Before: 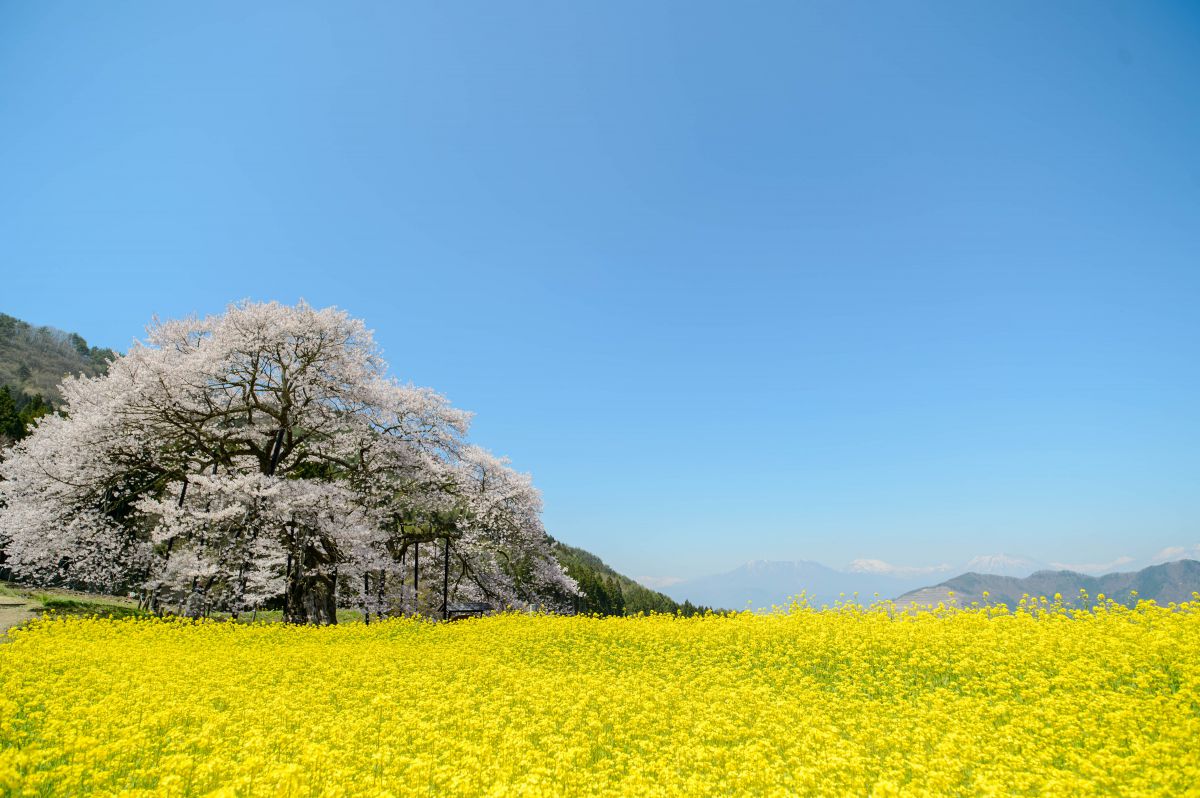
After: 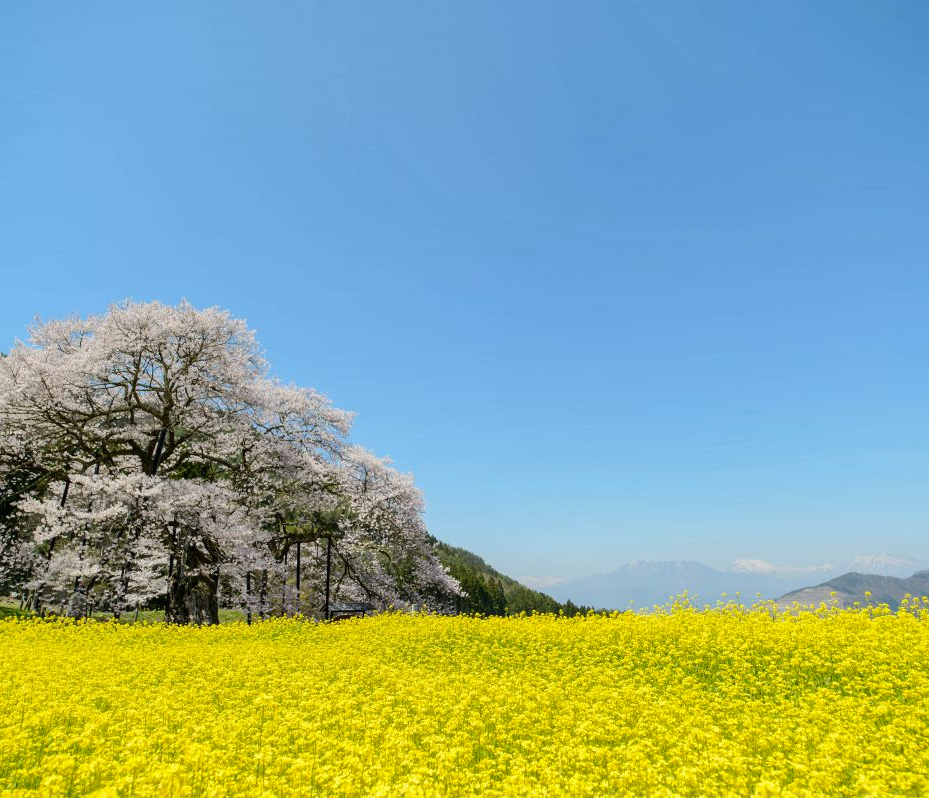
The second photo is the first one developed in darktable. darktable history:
crop: left 9.88%, right 12.664%
shadows and highlights: shadows 20.91, highlights -35.45, soften with gaussian
